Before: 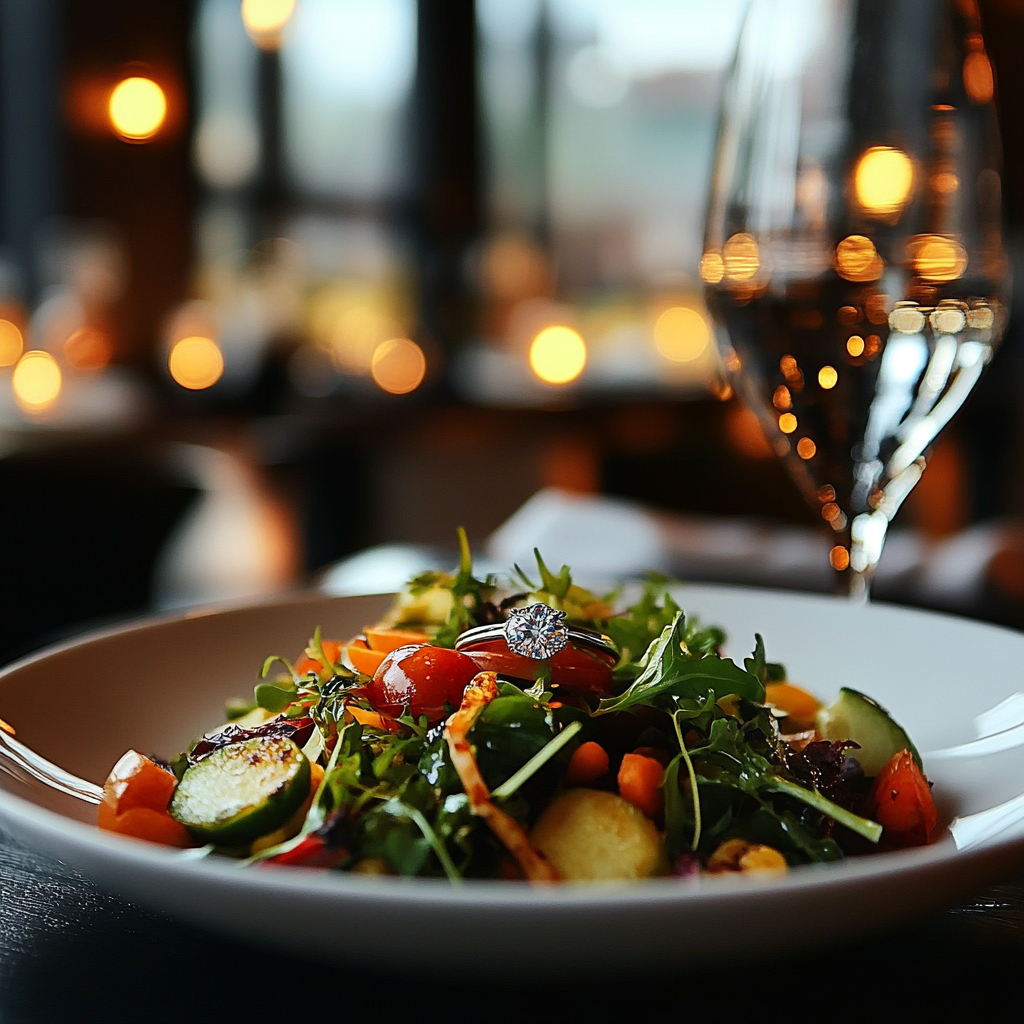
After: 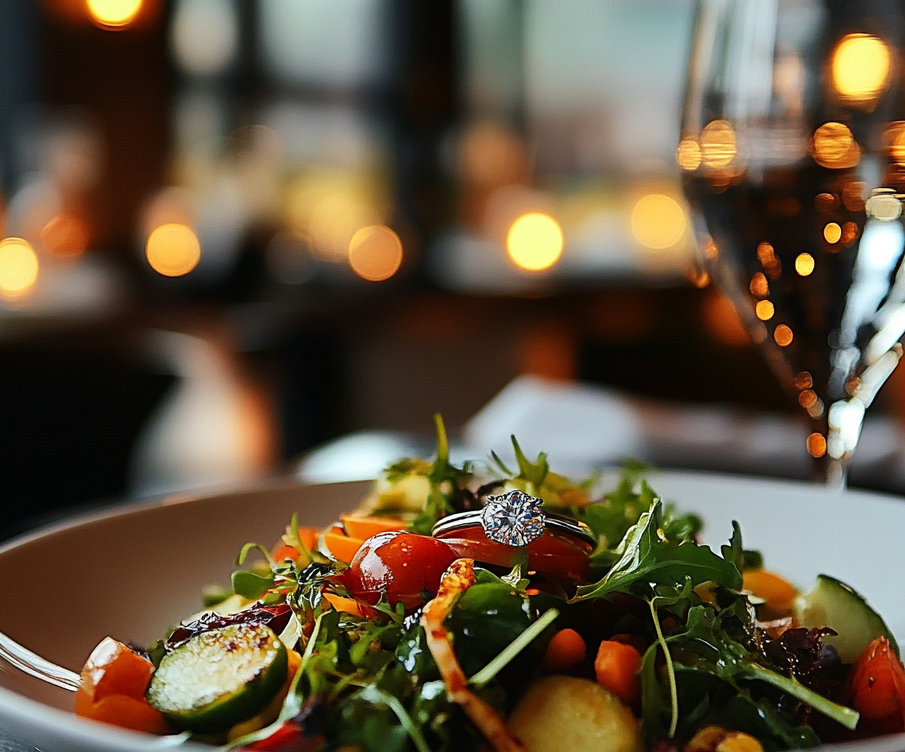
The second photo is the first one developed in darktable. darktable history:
crop and rotate: left 2.33%, top 11.083%, right 9.239%, bottom 15.466%
